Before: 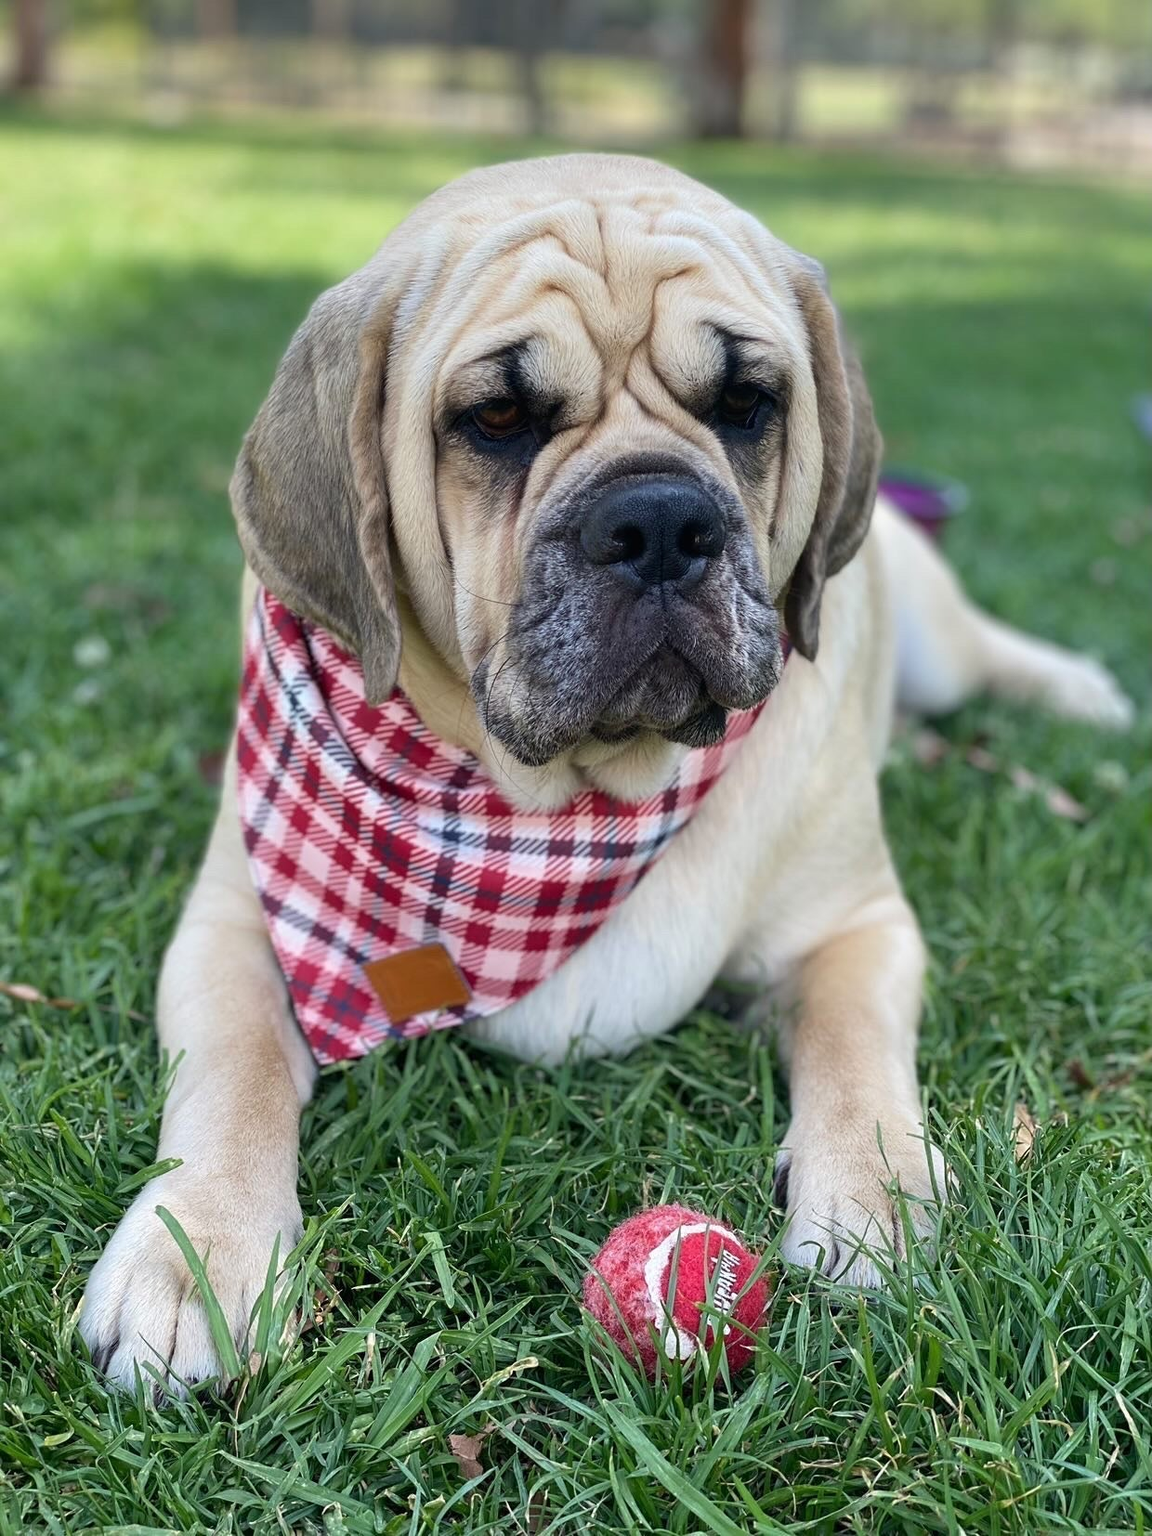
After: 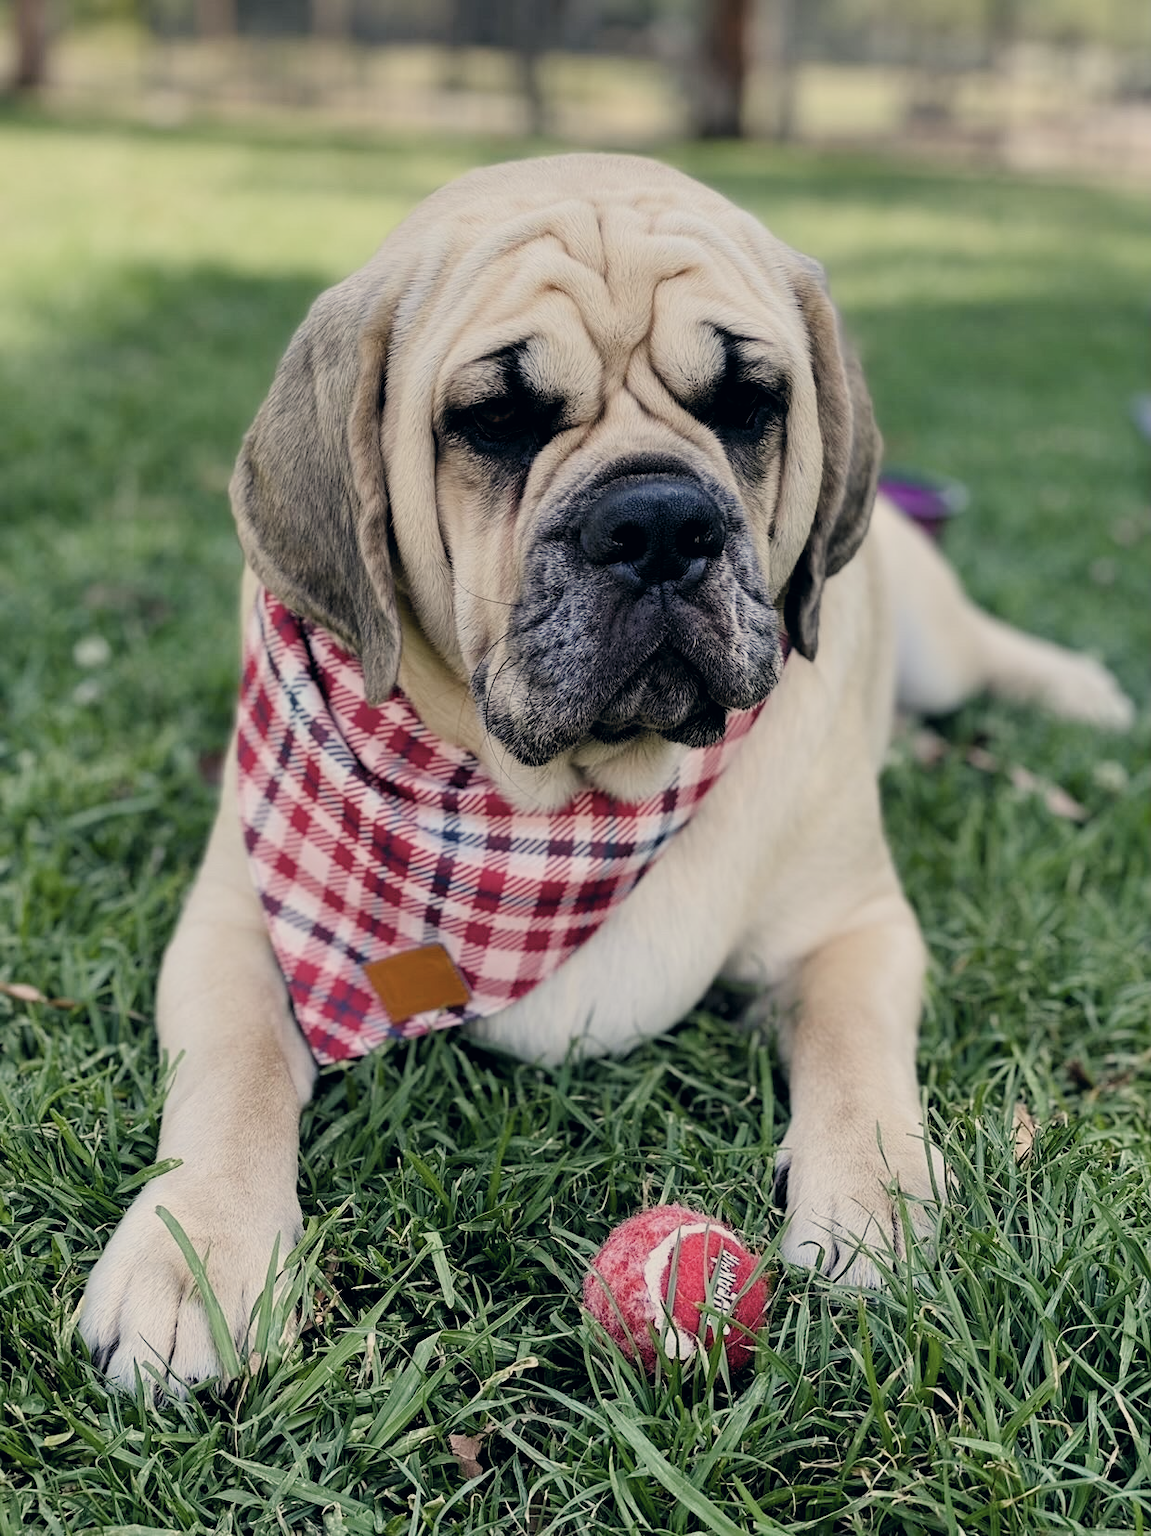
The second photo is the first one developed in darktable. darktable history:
color balance rgb: power › chroma 0.308%, power › hue 24.99°, highlights gain › chroma 3.022%, highlights gain › hue 76.94°, perceptual saturation grading › global saturation 20%, perceptual saturation grading › highlights -48.937%, perceptual saturation grading › shadows 25.754%, contrast -10.562%
filmic rgb: black relative exposure -5 EV, white relative exposure 3.96 EV, hardness 2.9, contrast 1.299, highlights saturation mix -11.37%, color science v6 (2022)
color correction: highlights a* 2.86, highlights b* 5, shadows a* -2.67, shadows b* -4.82, saturation 0.784
